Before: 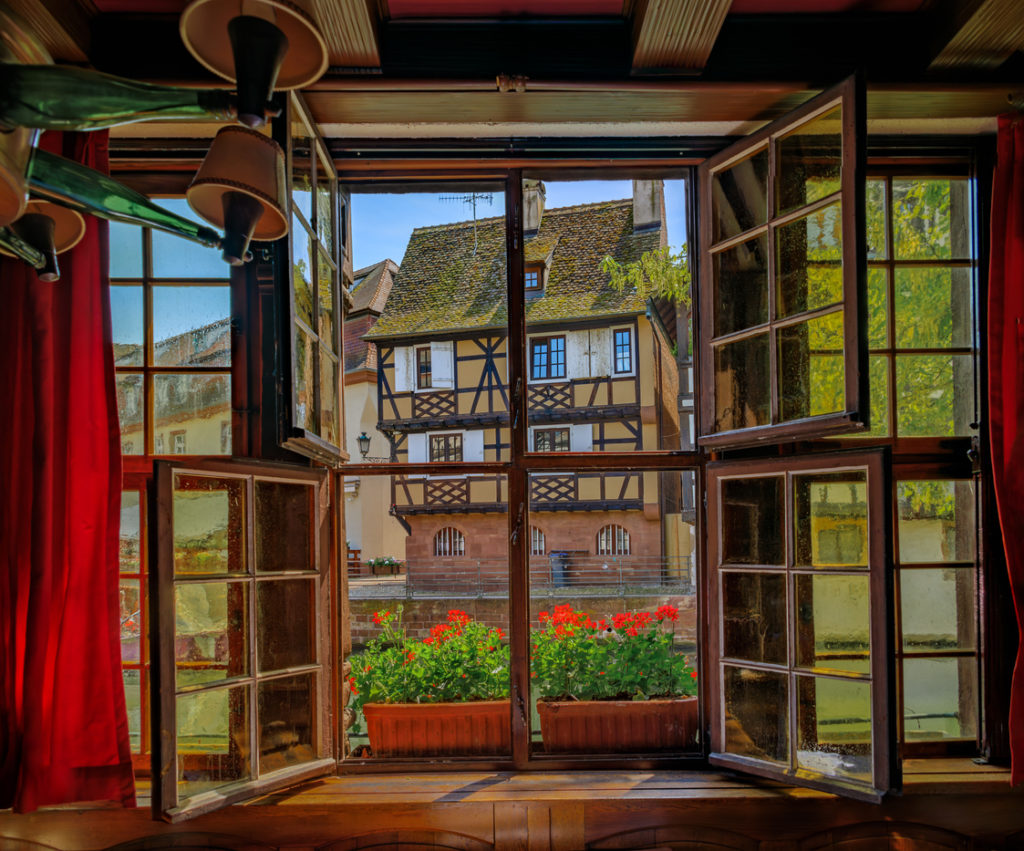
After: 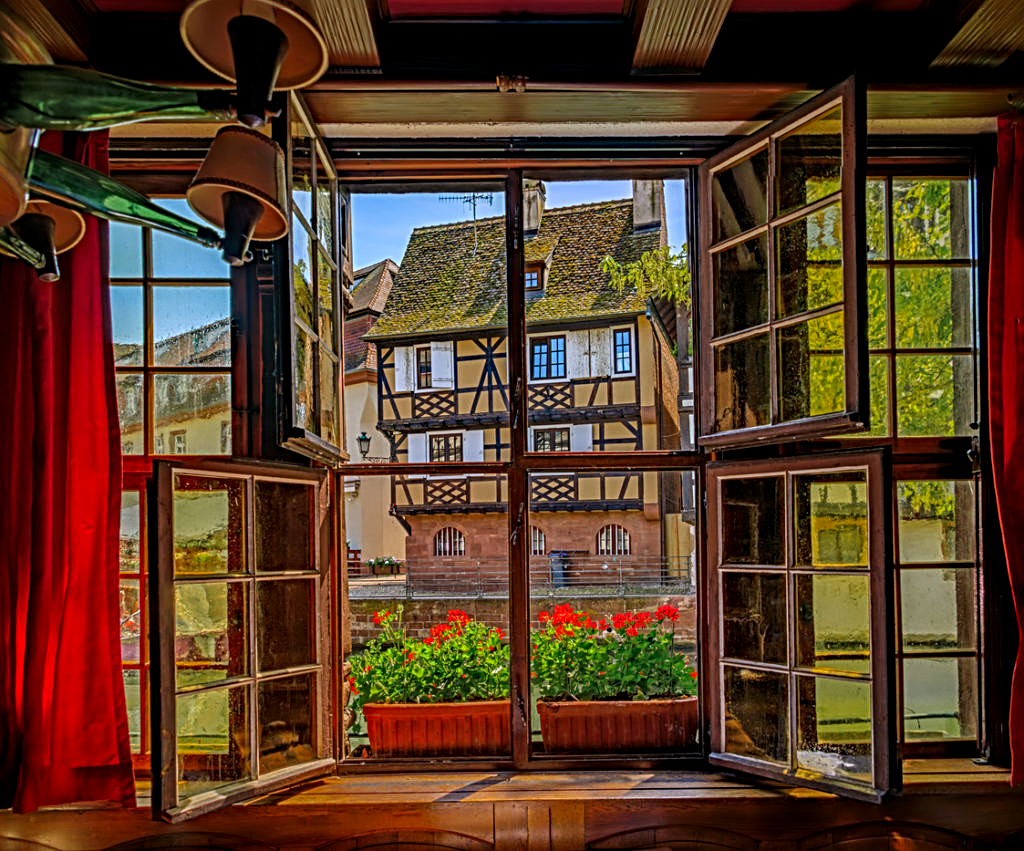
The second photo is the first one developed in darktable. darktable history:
color correction: highlights a* 3.22, highlights b* 1.93, saturation 1.19
local contrast: on, module defaults
sharpen: radius 3.025, amount 0.757
